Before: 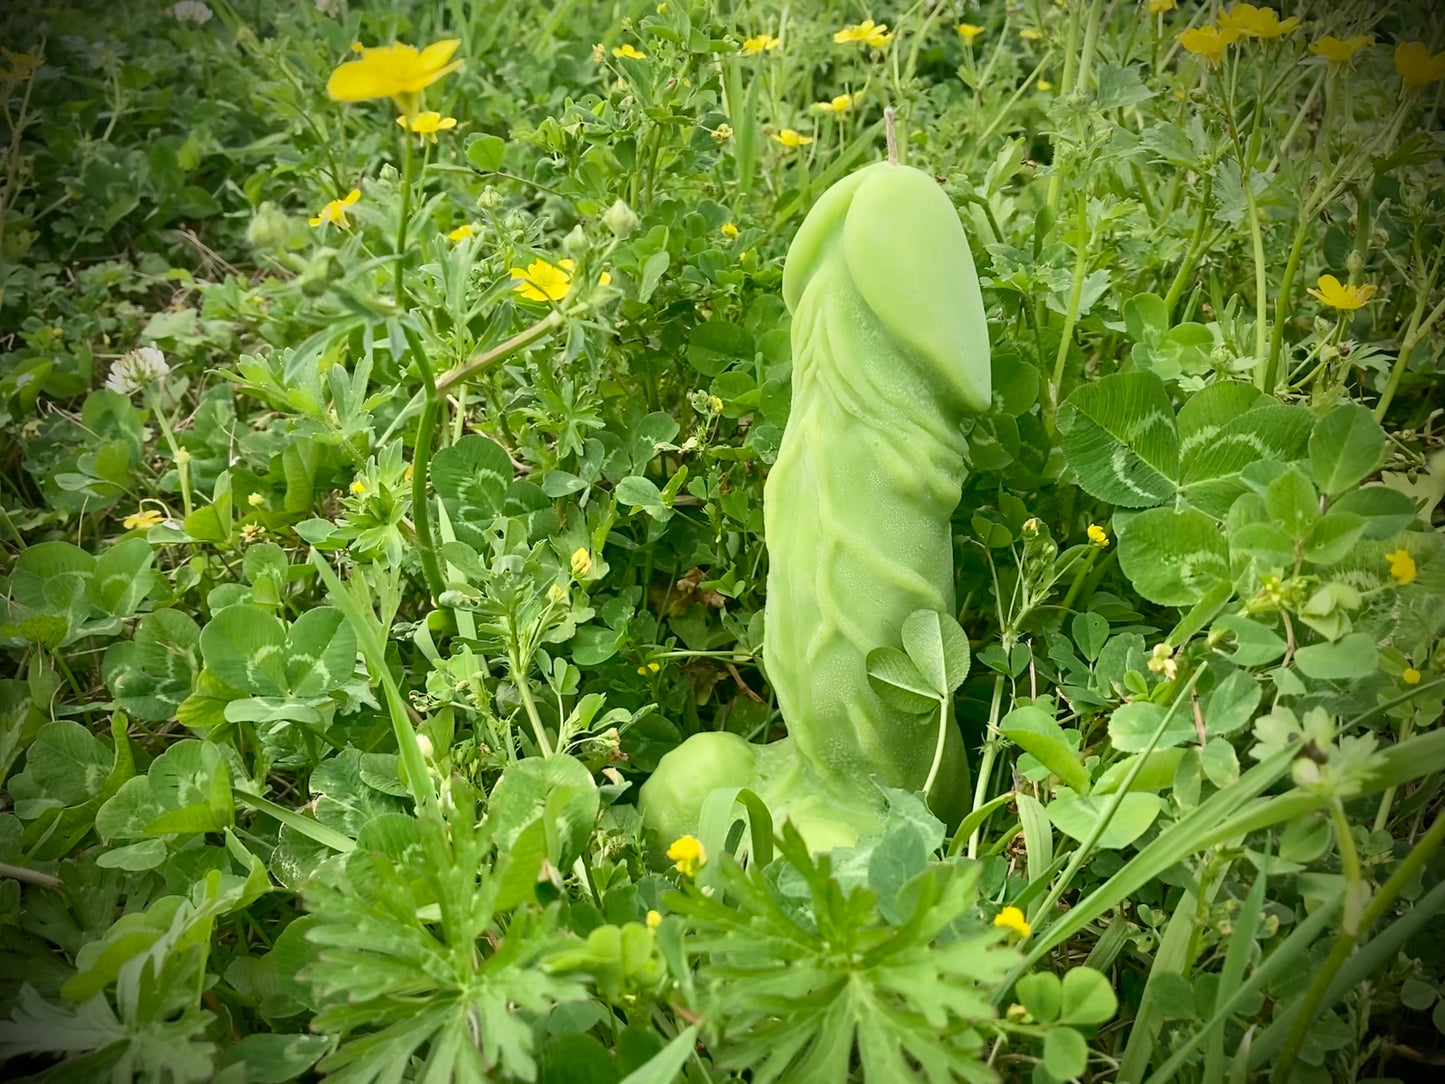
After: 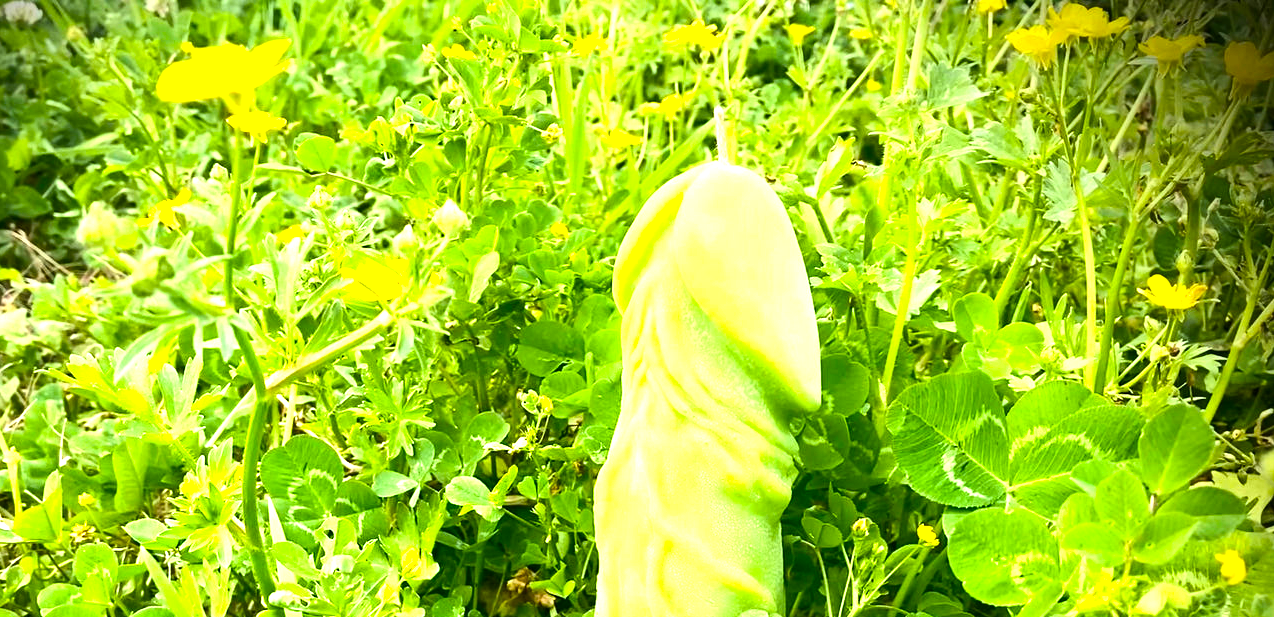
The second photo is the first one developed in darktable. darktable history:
exposure: exposure 1 EV, compensate highlight preservation false
tone equalizer: -8 EV -0.742 EV, -7 EV -0.684 EV, -6 EV -0.597 EV, -5 EV -0.391 EV, -3 EV 0.379 EV, -2 EV 0.6 EV, -1 EV 0.687 EV, +0 EV 0.728 EV, edges refinement/feathering 500, mask exposure compensation -1.57 EV, preserve details no
crop and rotate: left 11.796%, bottom 43.048%
color balance rgb: perceptual saturation grading › global saturation 25.441%, global vibrance 14.576%
